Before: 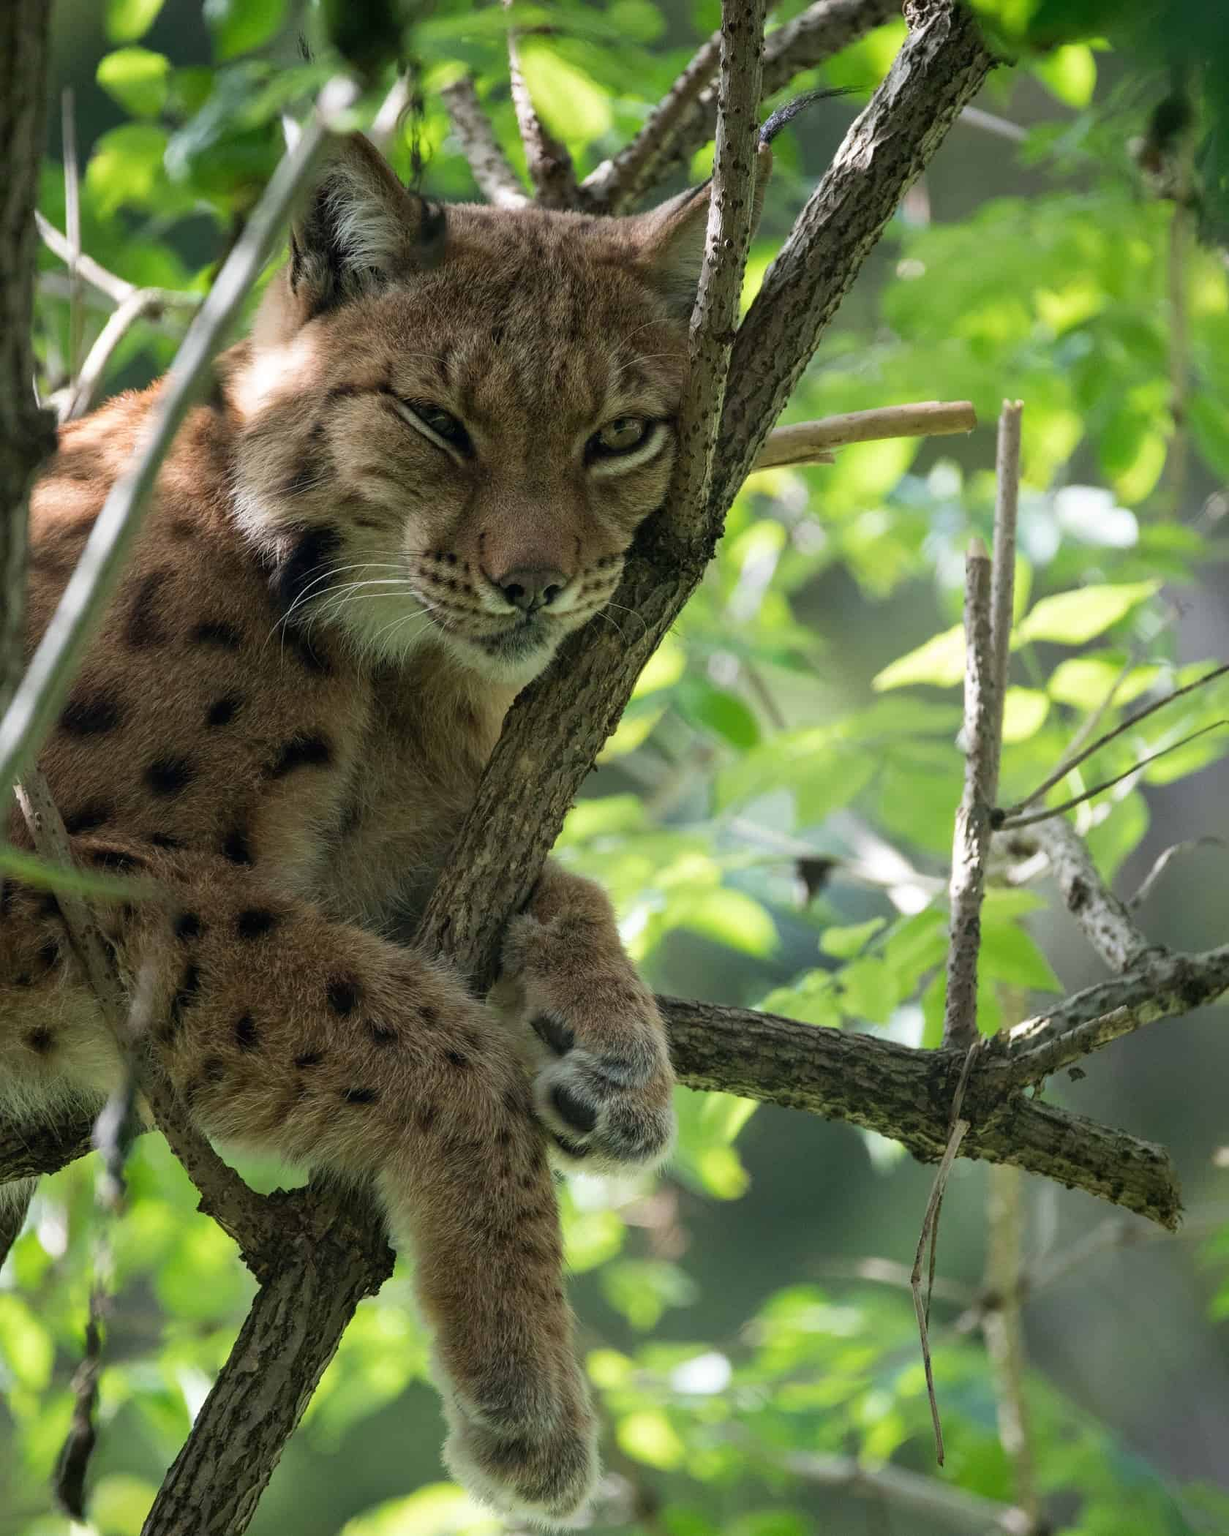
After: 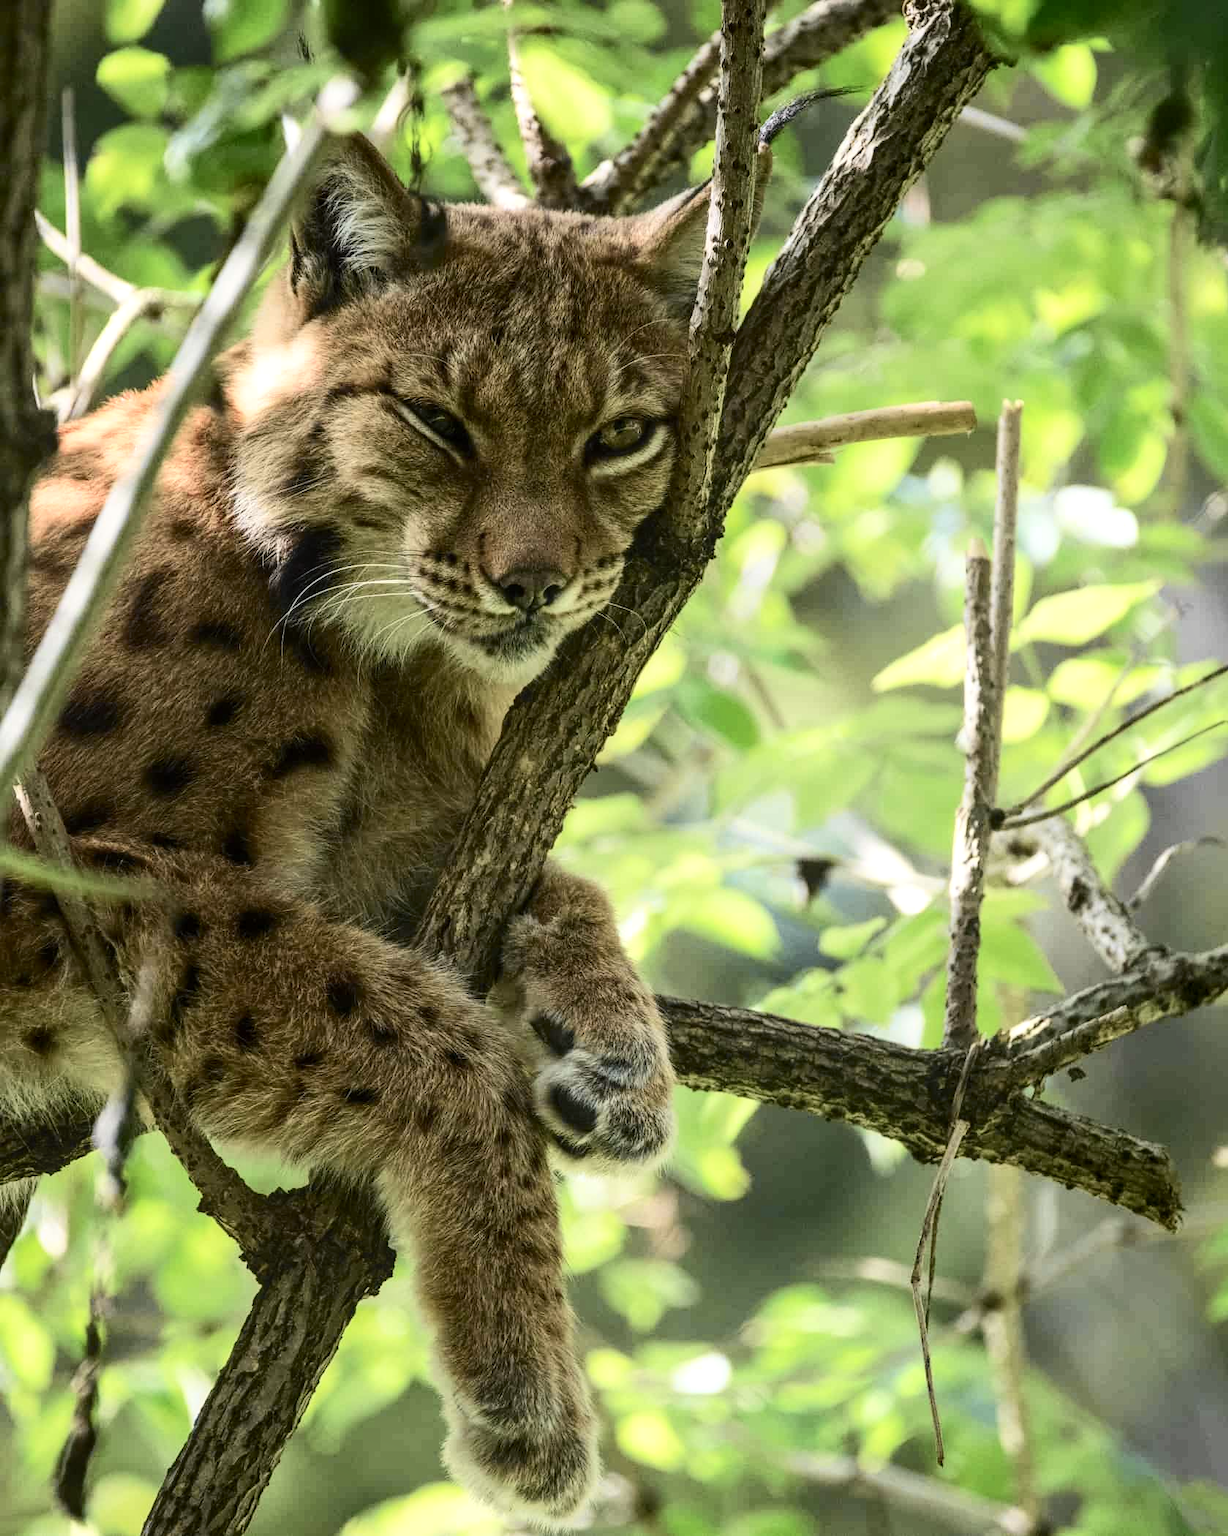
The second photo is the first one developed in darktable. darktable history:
local contrast: on, module defaults
tone curve: curves: ch0 [(0, 0.026) (0.184, 0.172) (0.391, 0.468) (0.446, 0.56) (0.605, 0.758) (0.831, 0.931) (0.992, 1)]; ch1 [(0, 0) (0.437, 0.447) (0.501, 0.502) (0.538, 0.539) (0.574, 0.589) (0.617, 0.64) (0.699, 0.749) (0.859, 0.919) (1, 1)]; ch2 [(0, 0) (0.33, 0.301) (0.421, 0.443) (0.447, 0.482) (0.499, 0.509) (0.538, 0.564) (0.585, 0.615) (0.664, 0.664) (1, 1)], color space Lab, independent channels, preserve colors none
